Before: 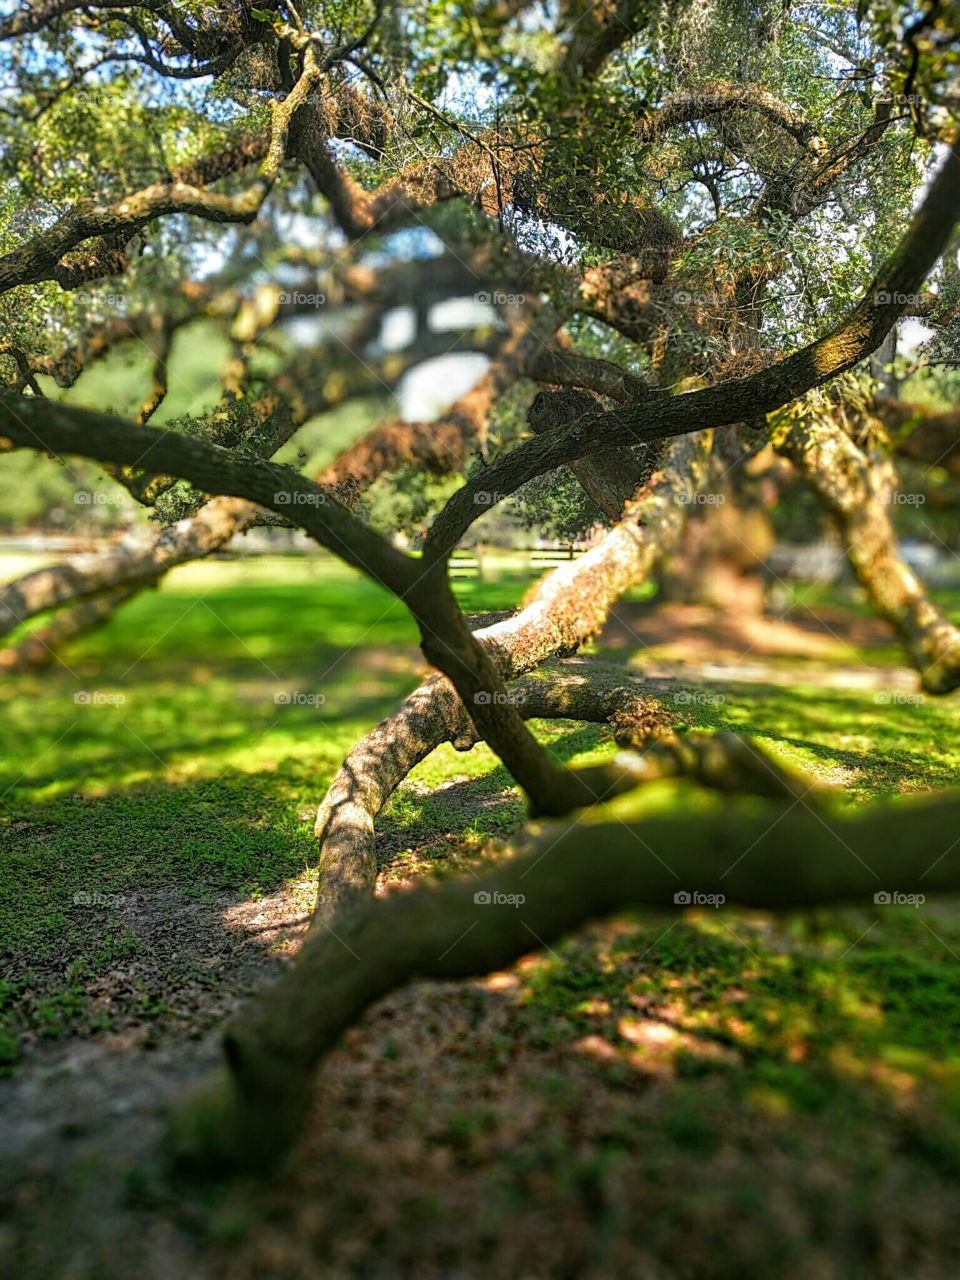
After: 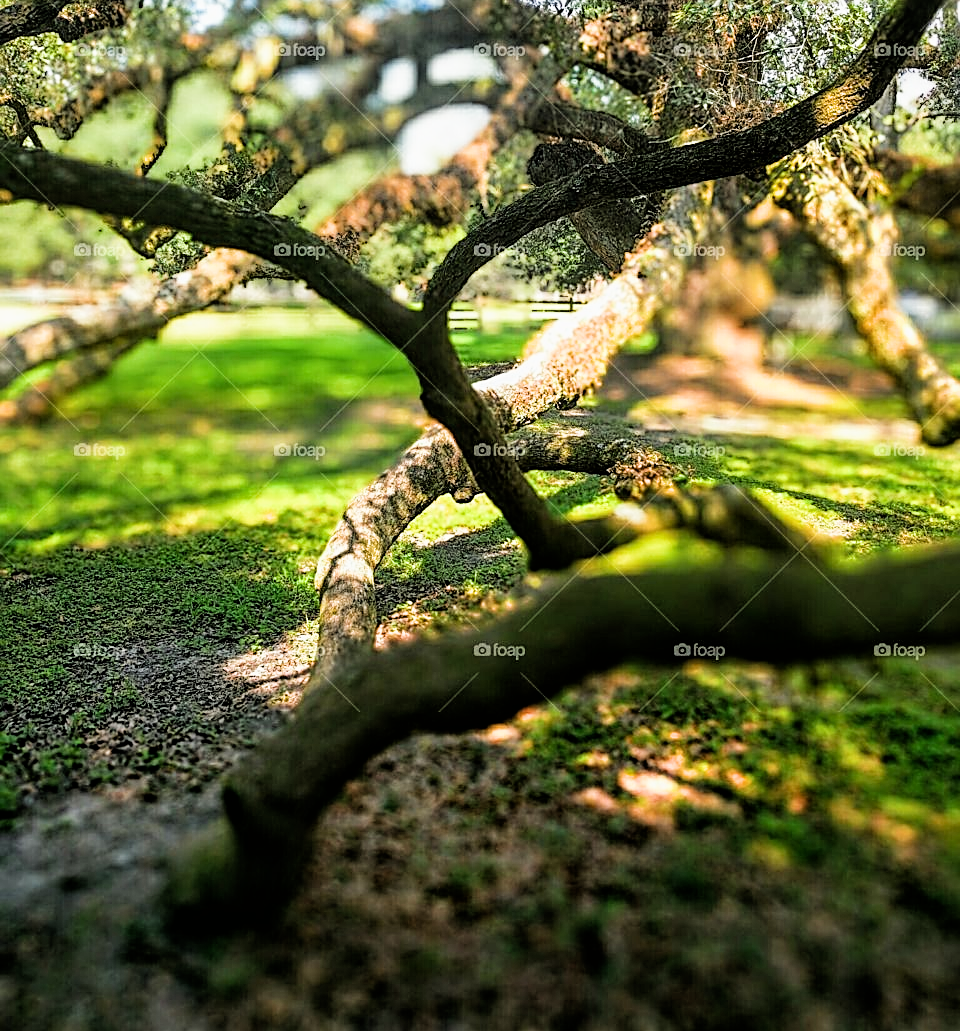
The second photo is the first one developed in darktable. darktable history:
exposure: exposure 0.697 EV, compensate highlight preservation false
sharpen: on, module defaults
crop and rotate: top 19.431%
filmic rgb: black relative exposure -5.14 EV, white relative exposure 3.56 EV, hardness 3.17, contrast 1.188, highlights saturation mix -49.35%
